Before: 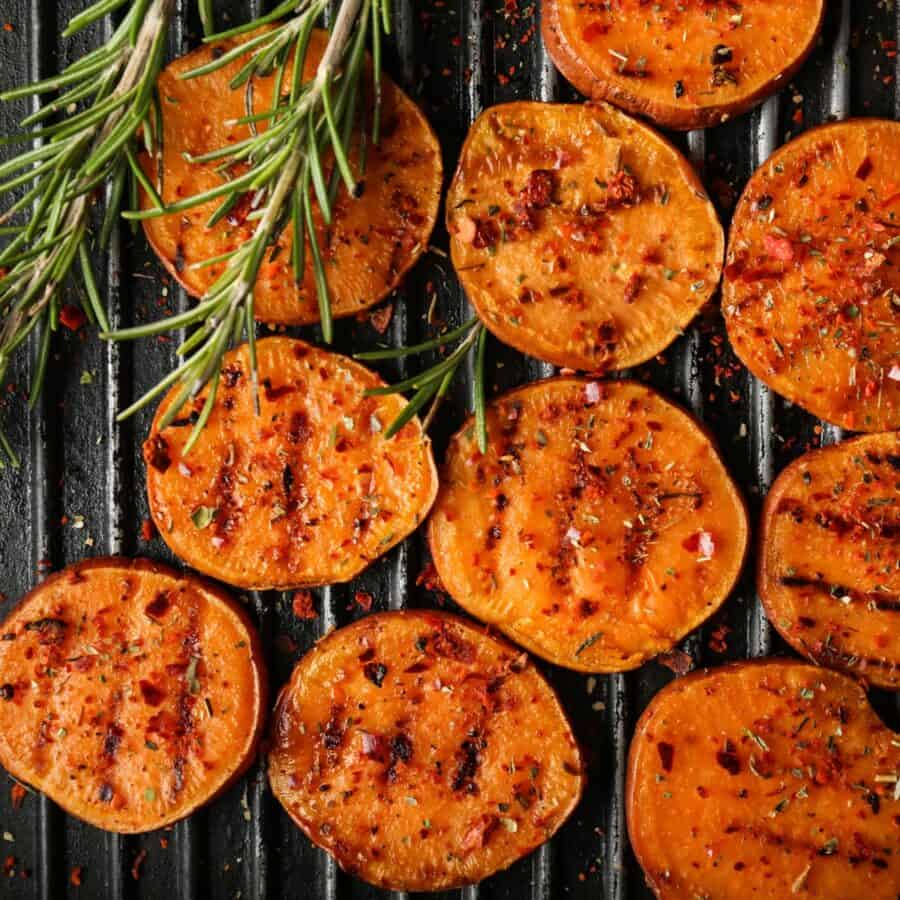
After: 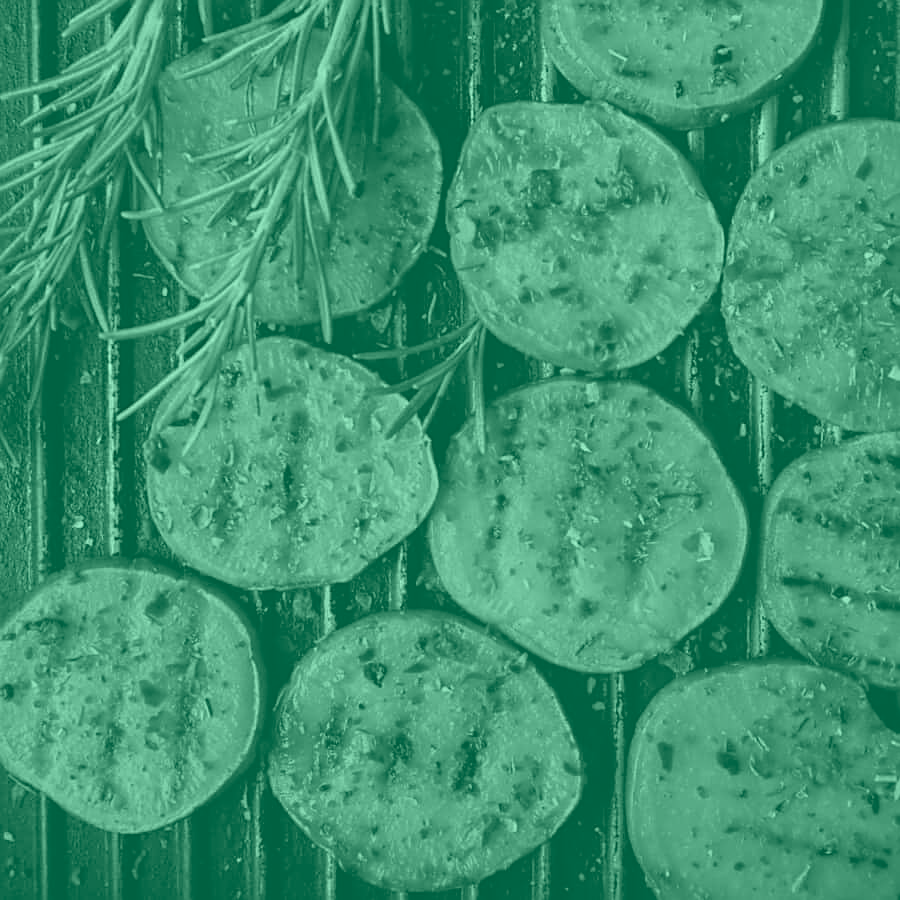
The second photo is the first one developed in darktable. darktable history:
sharpen: on, module defaults
colorize: hue 147.6°, saturation 65%, lightness 21.64%
